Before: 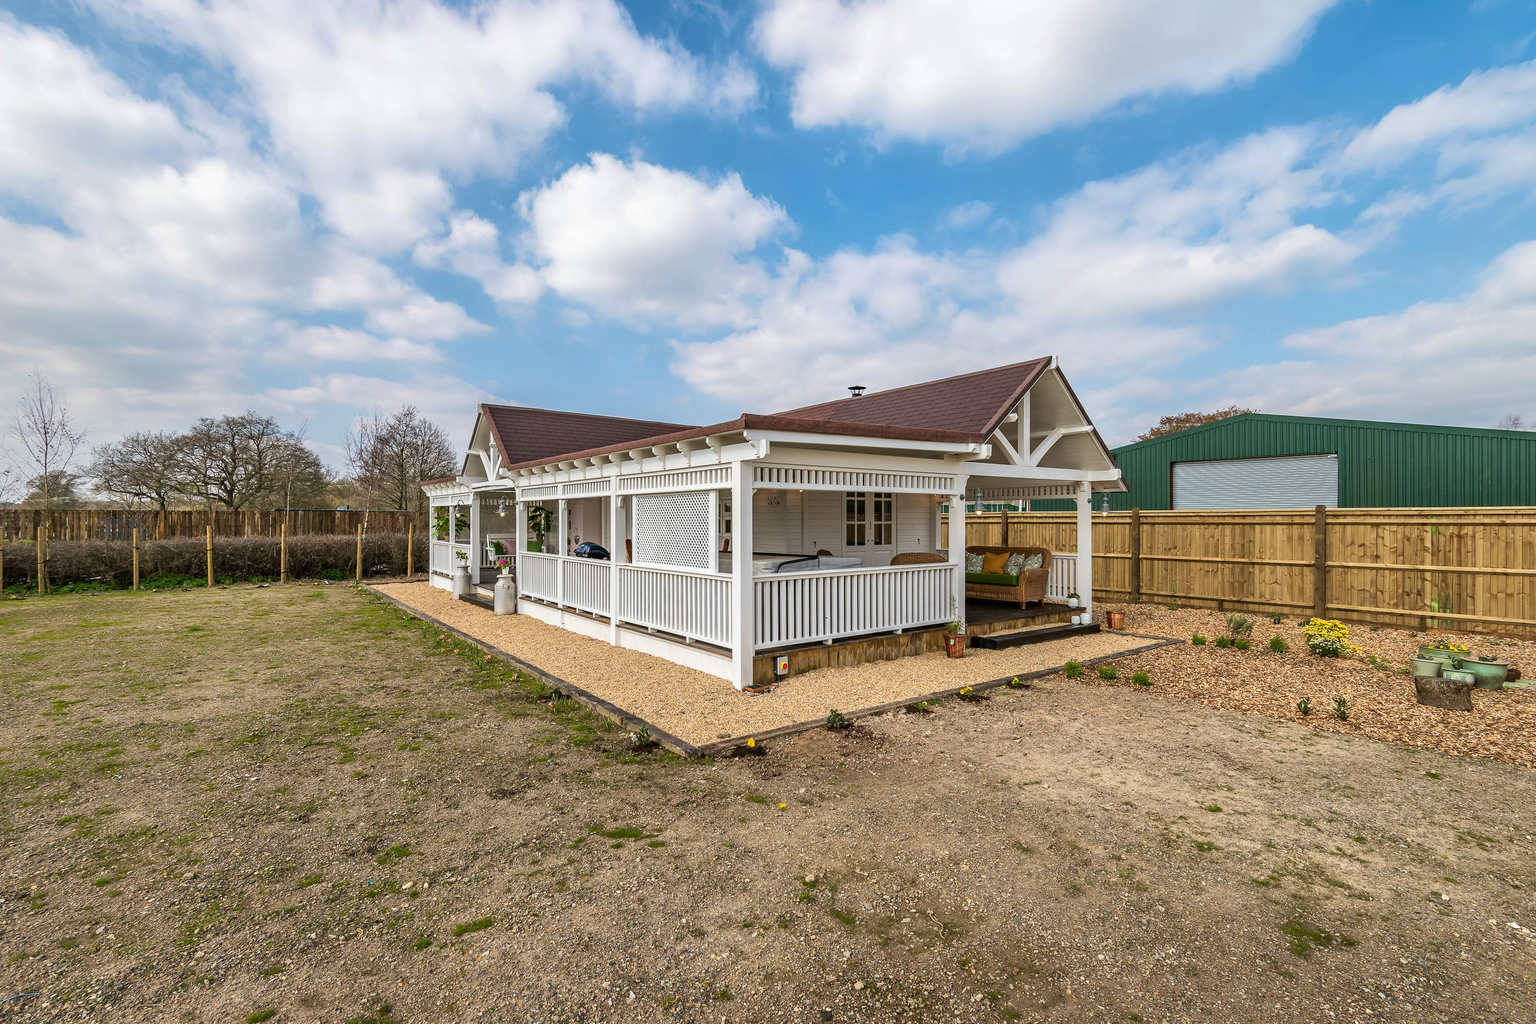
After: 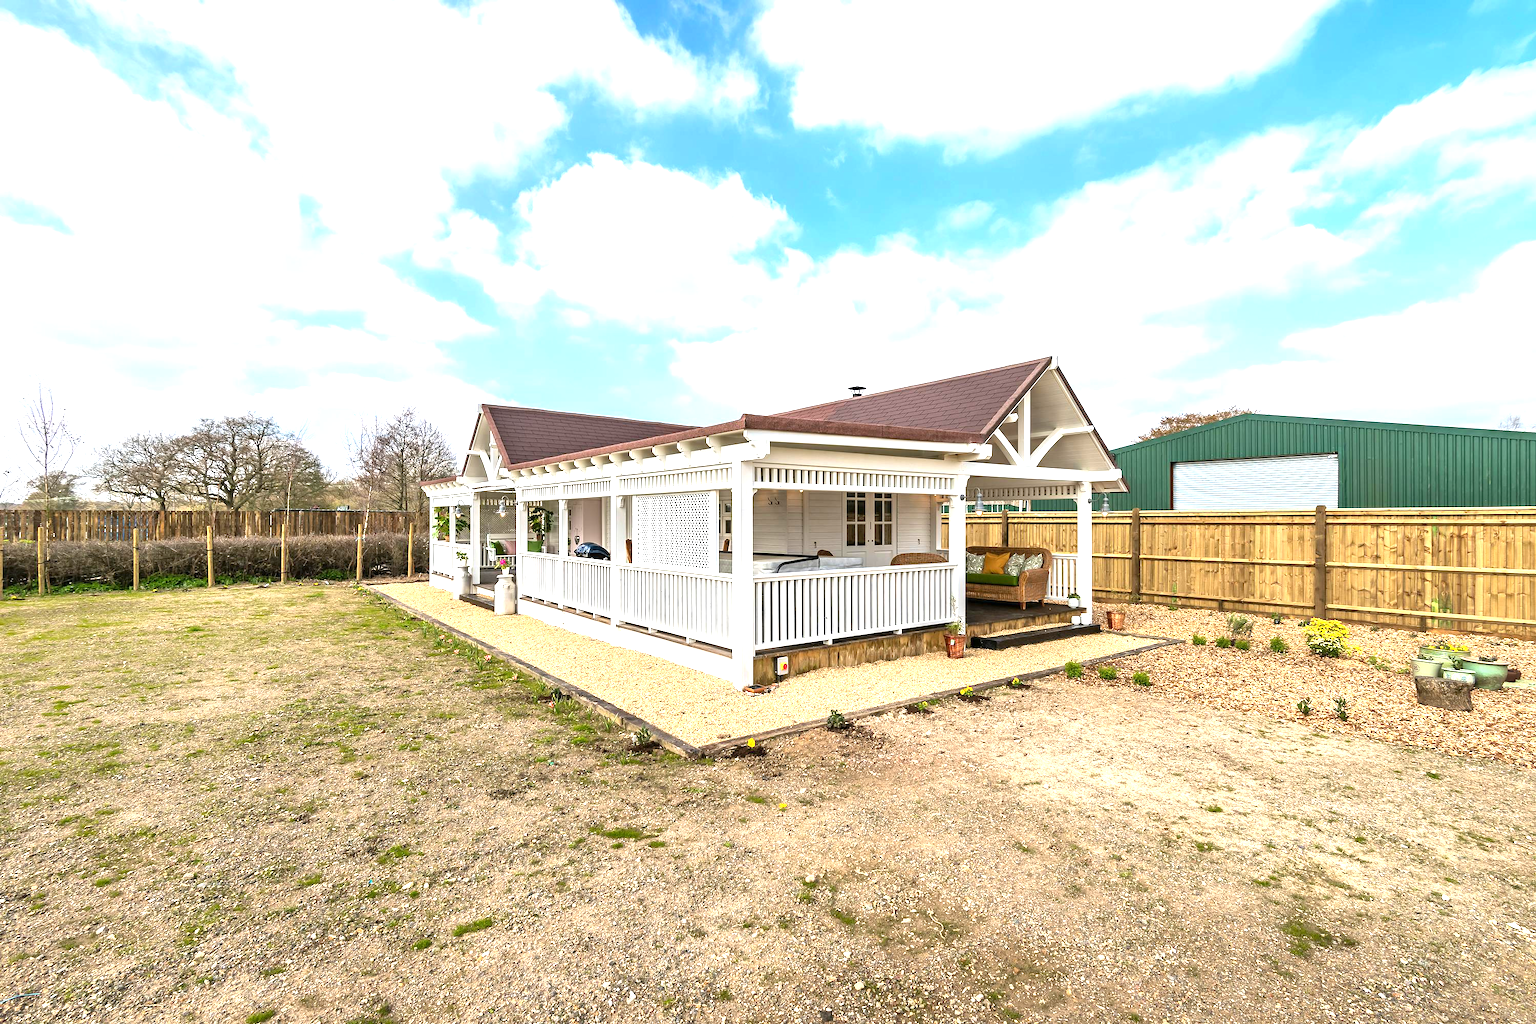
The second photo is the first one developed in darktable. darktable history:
exposure: exposure 1.263 EV, compensate highlight preservation false
